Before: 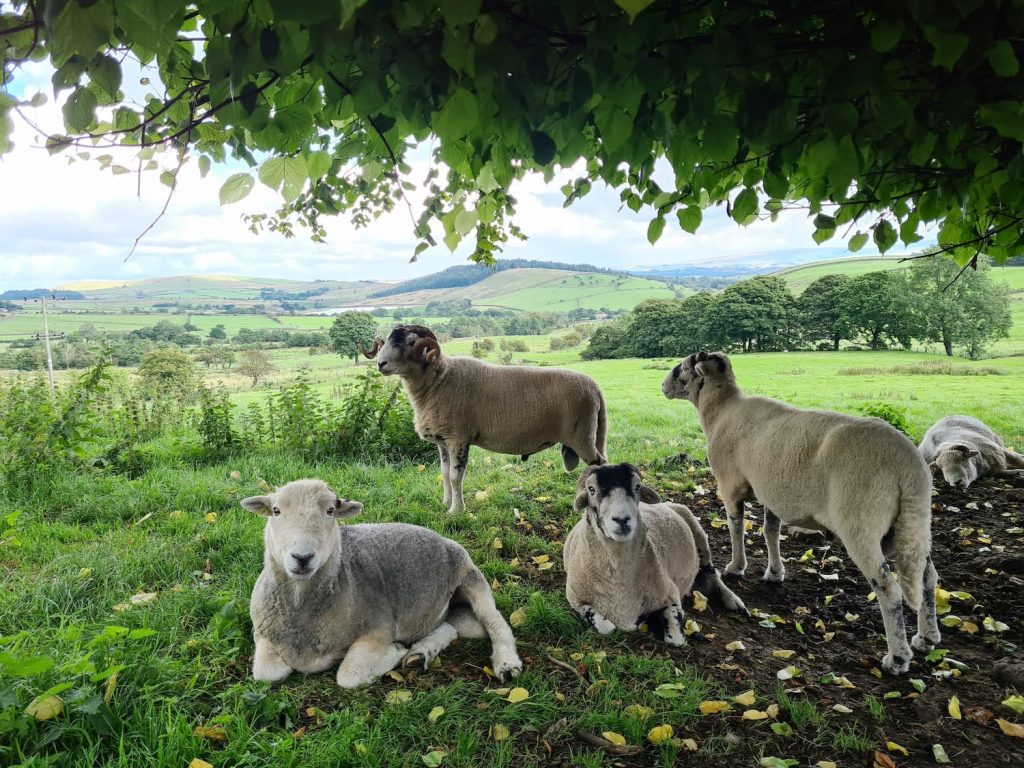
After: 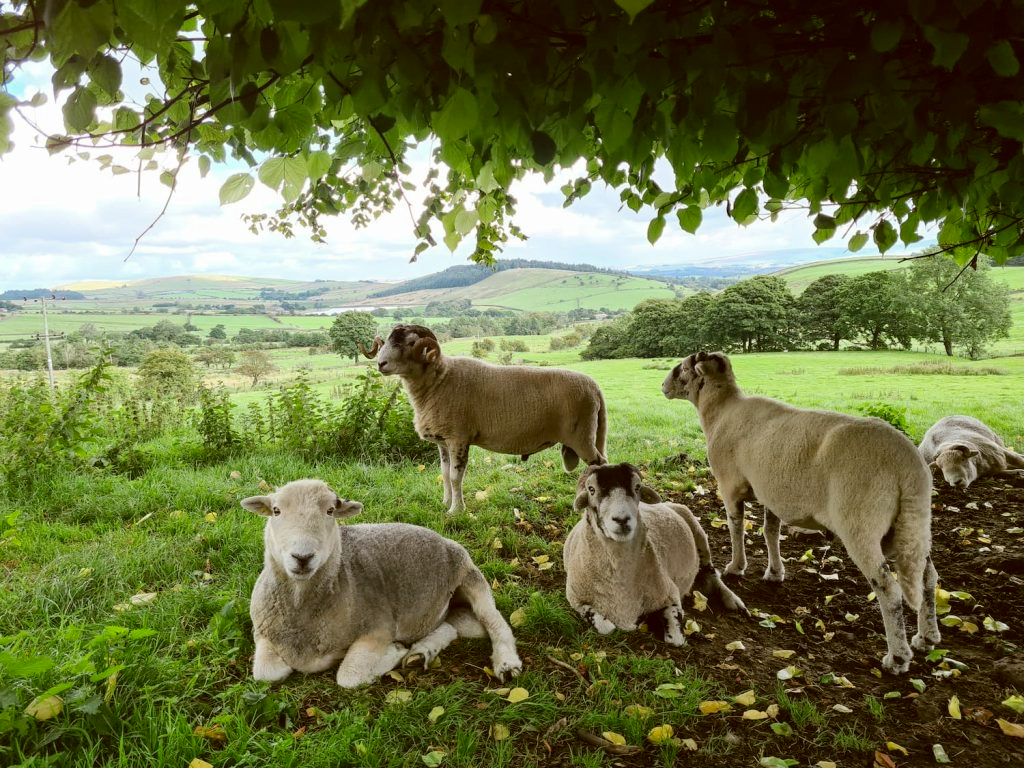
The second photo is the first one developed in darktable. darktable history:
color correction: highlights a* -0.531, highlights b* 0.152, shadows a* 4.55, shadows b* 20.89
